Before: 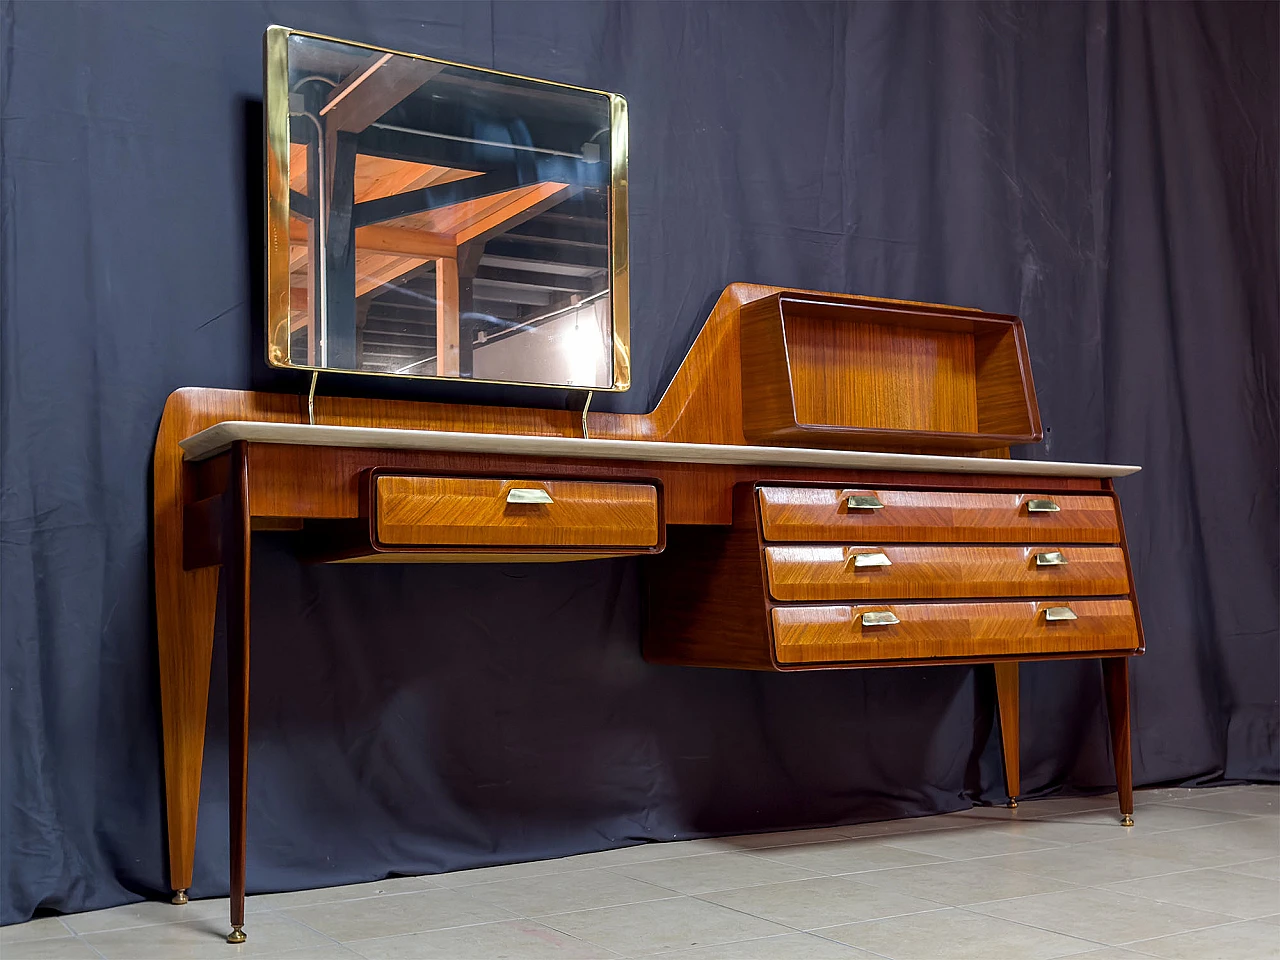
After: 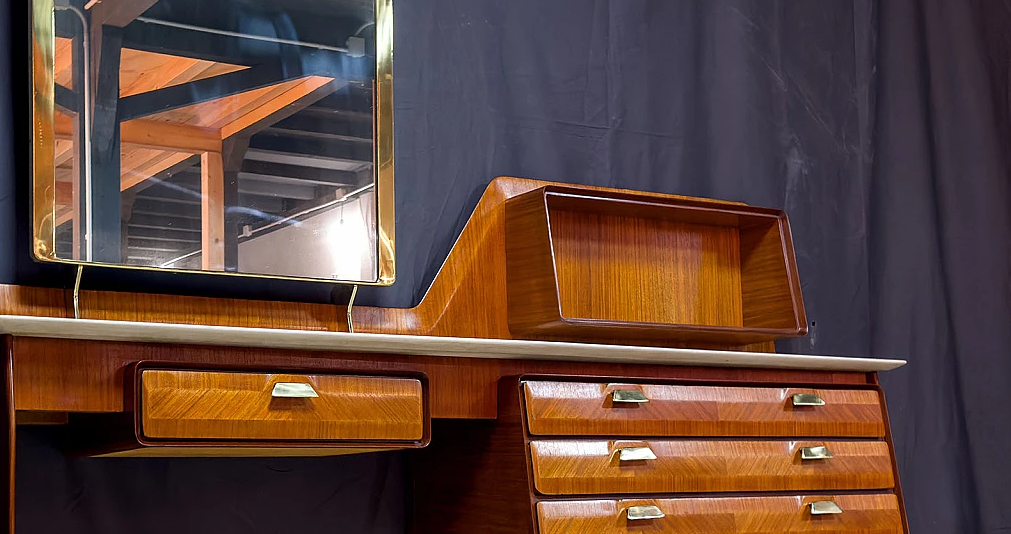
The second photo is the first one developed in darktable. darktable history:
crop: left 18.428%, top 11.091%, right 2.534%, bottom 33.213%
